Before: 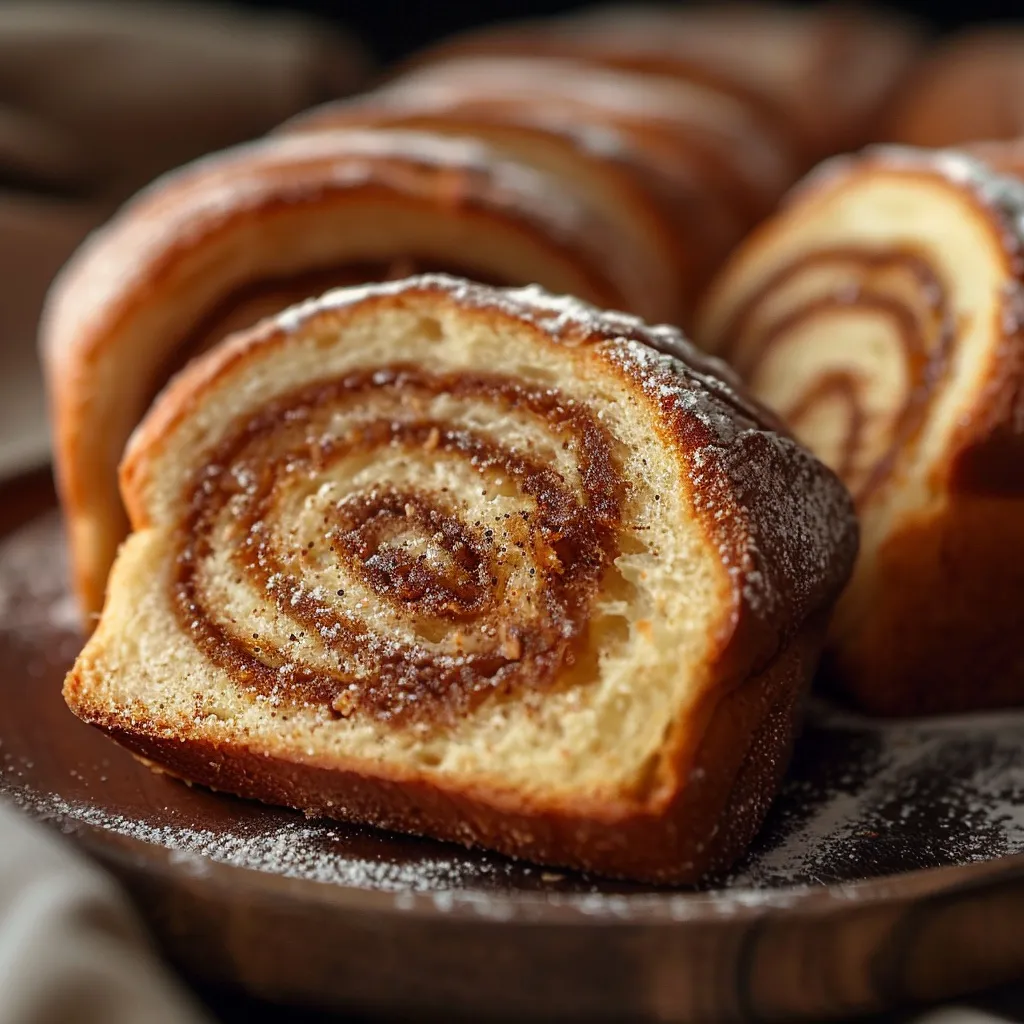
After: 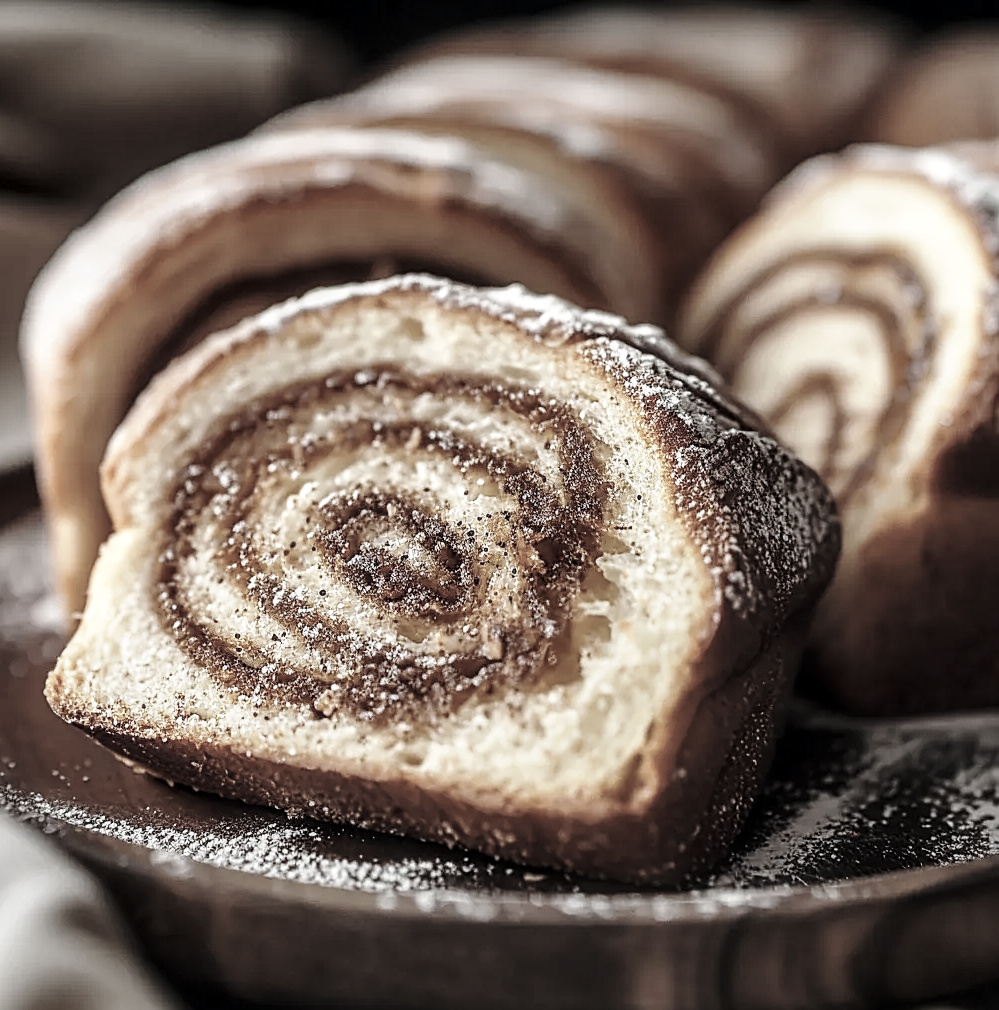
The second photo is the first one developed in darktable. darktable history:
contrast equalizer: y [[0.5, 0.5, 0.472, 0.5, 0.5, 0.5], [0.5 ×6], [0.5 ×6], [0 ×6], [0 ×6]]
color zones: curves: ch1 [(0.238, 0.163) (0.476, 0.2) (0.733, 0.322) (0.848, 0.134)]
crop and rotate: left 1.774%, right 0.633%, bottom 1.28%
sharpen: on, module defaults
base curve: curves: ch0 [(0, 0) (0.028, 0.03) (0.121, 0.232) (0.46, 0.748) (0.859, 0.968) (1, 1)], preserve colors none
local contrast: detail 130%
